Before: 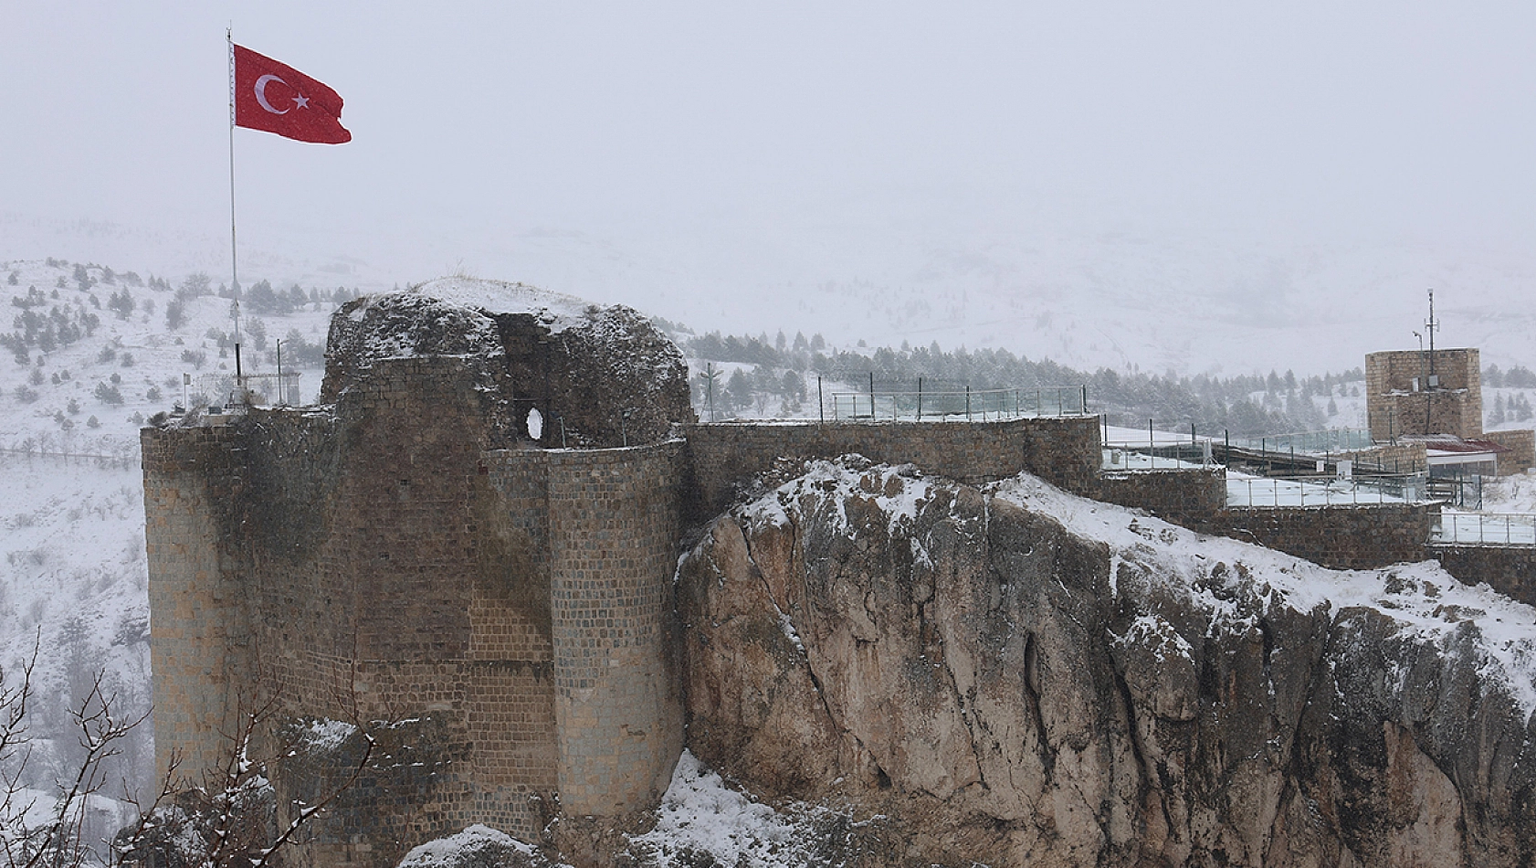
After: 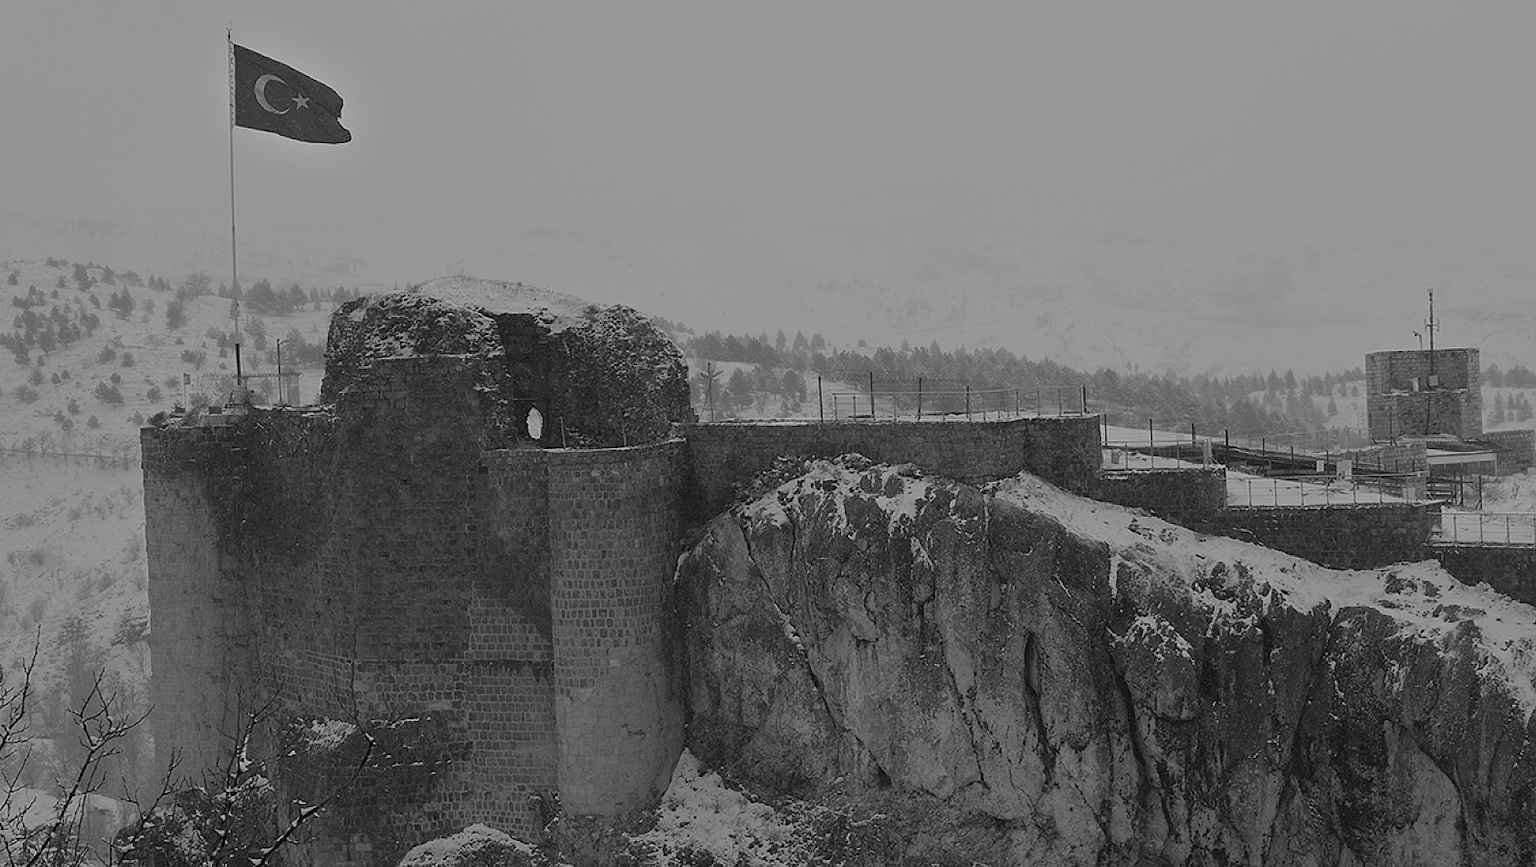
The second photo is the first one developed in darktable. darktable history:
monochrome: a 79.32, b 81.83, size 1.1
velvia: on, module defaults
